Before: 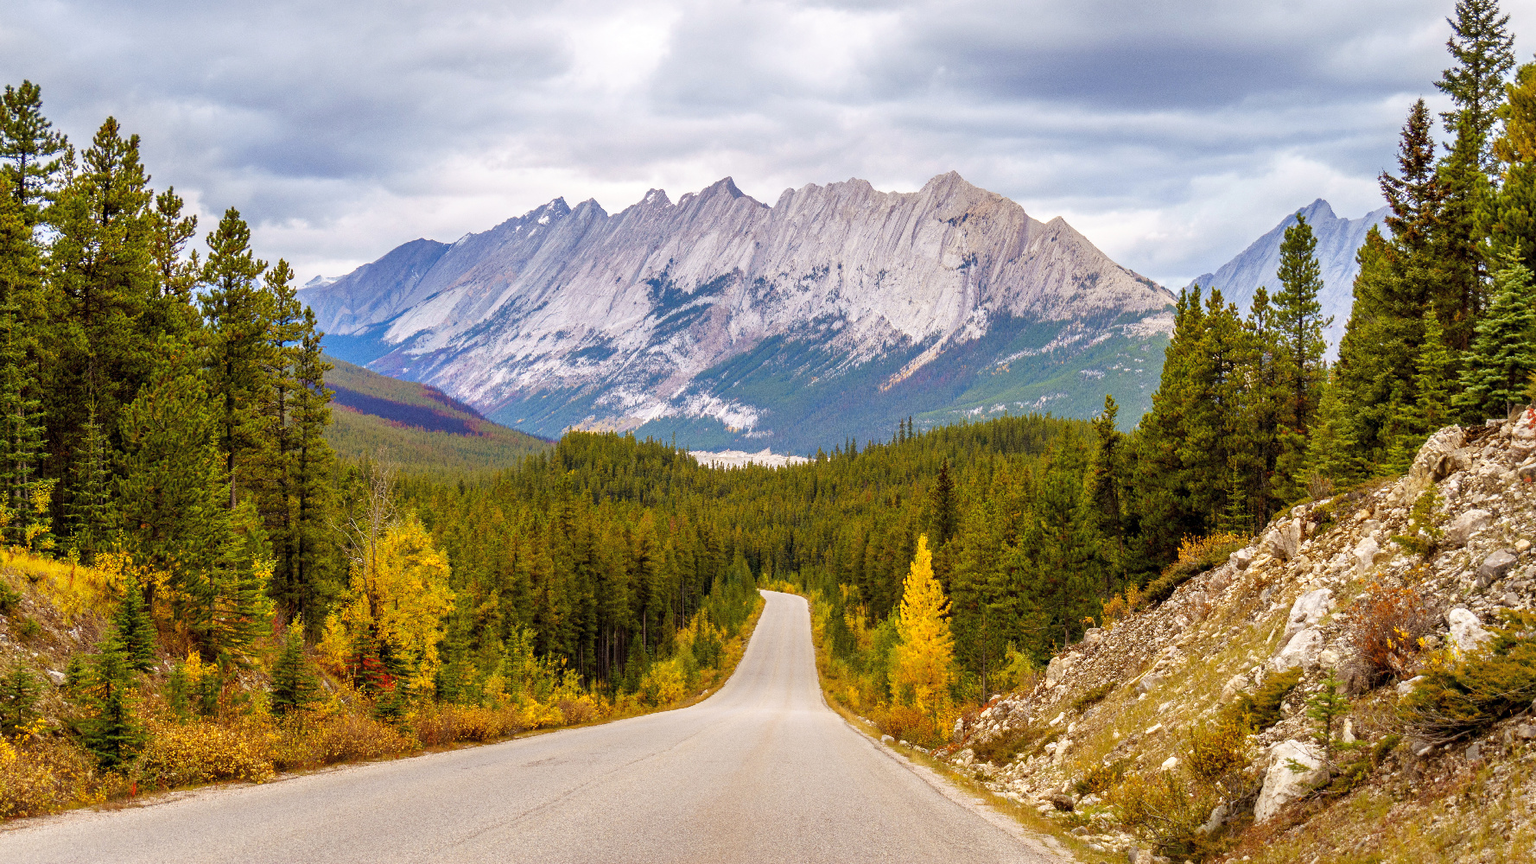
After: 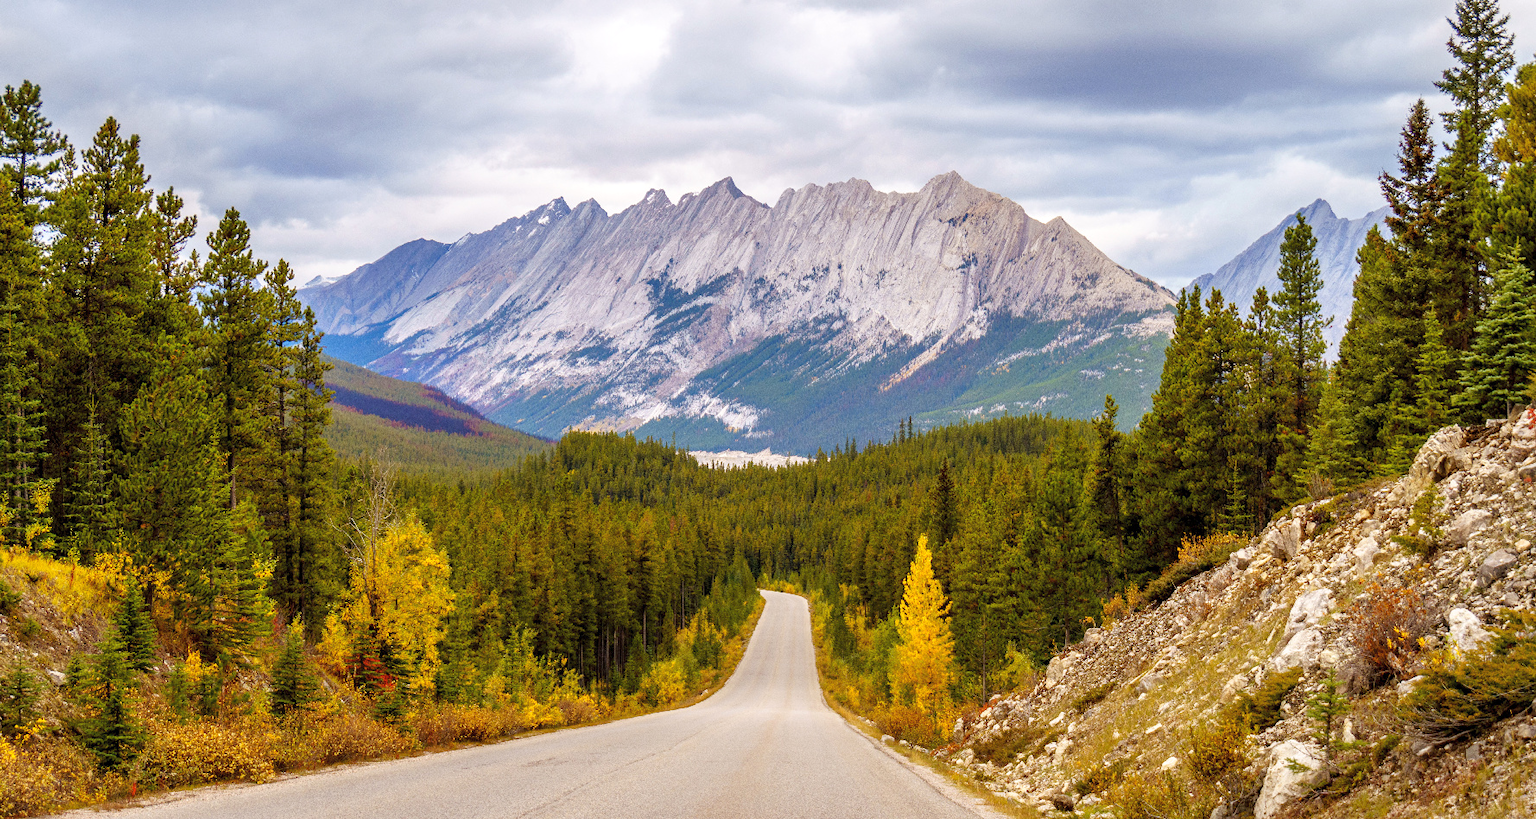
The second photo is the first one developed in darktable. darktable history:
crop and rotate: top 0.009%, bottom 5.09%
exposure: exposure 0.029 EV, compensate highlight preservation false
